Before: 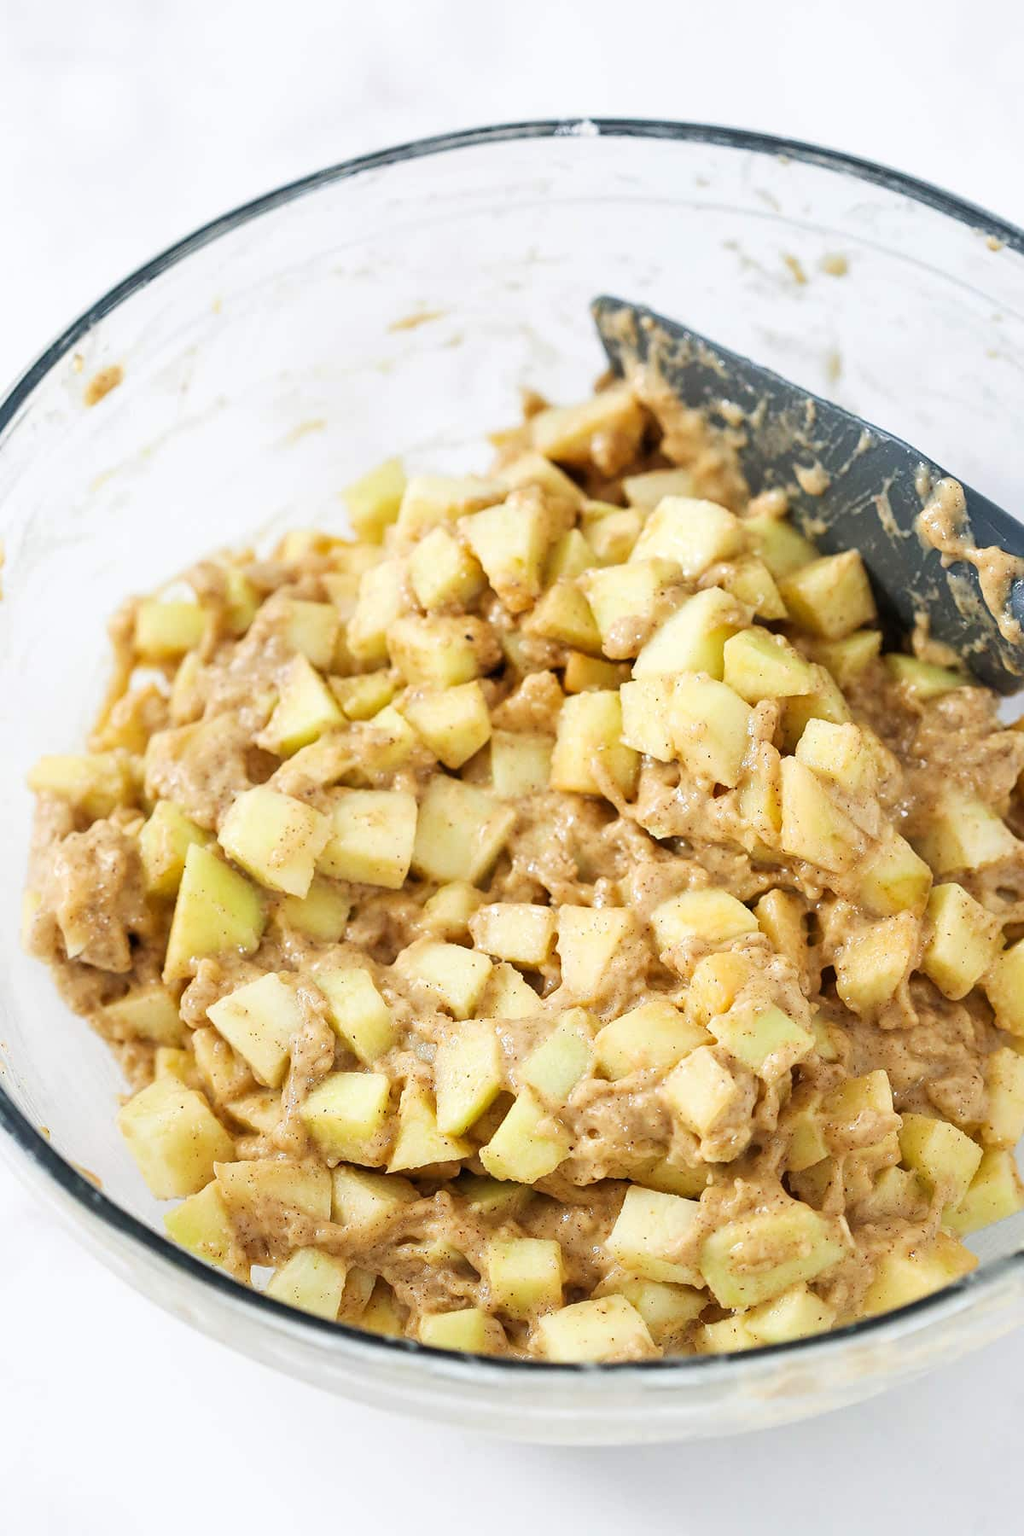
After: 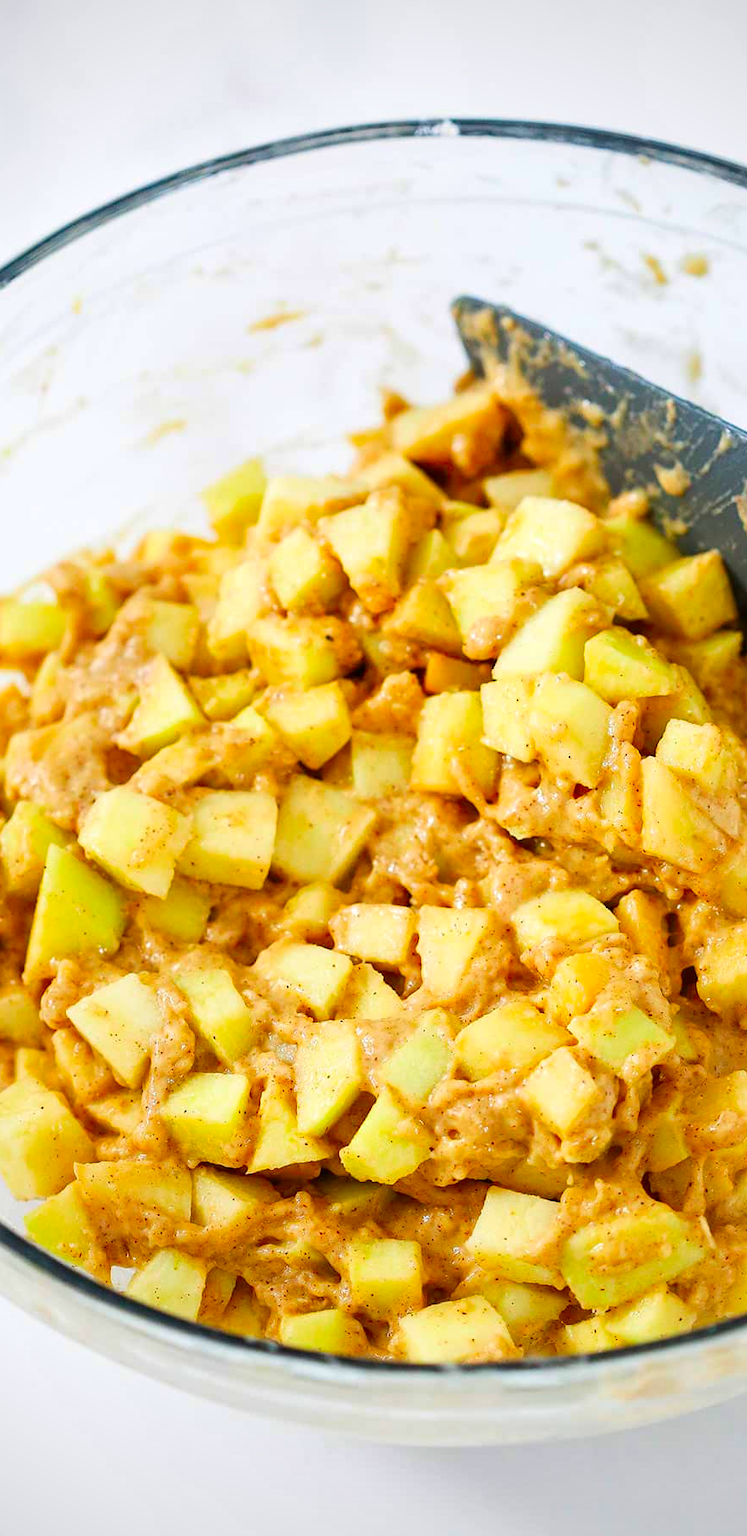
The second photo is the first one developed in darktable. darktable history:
vignetting: fall-off radius 61.05%
crop: left 13.729%, top 0%, right 13.297%
color correction: highlights b* -0.048, saturation 1.79
